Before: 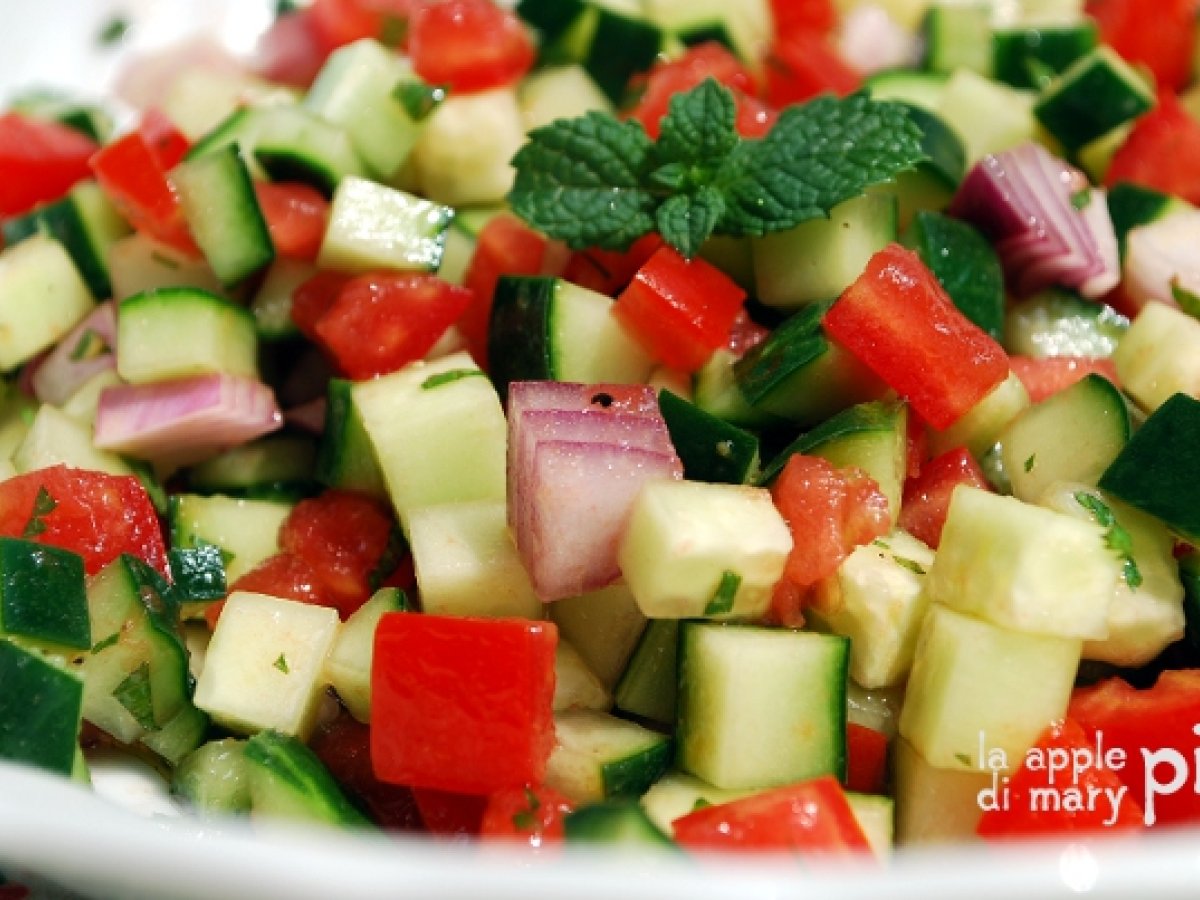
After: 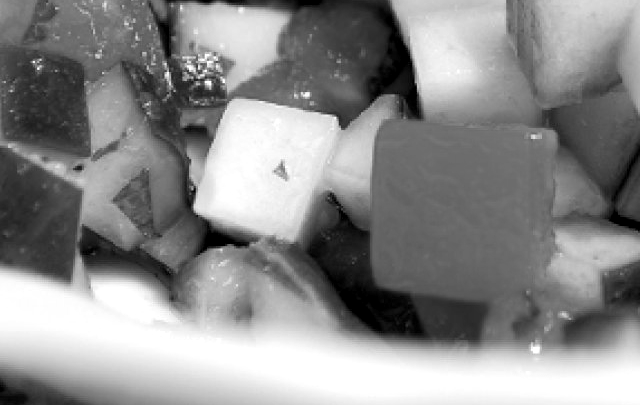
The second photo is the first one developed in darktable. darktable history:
monochrome: on, module defaults
crop and rotate: top 54.778%, right 46.61%, bottom 0.159%
exposure: black level correction 0.005, exposure 0.286 EV, compensate highlight preservation false
